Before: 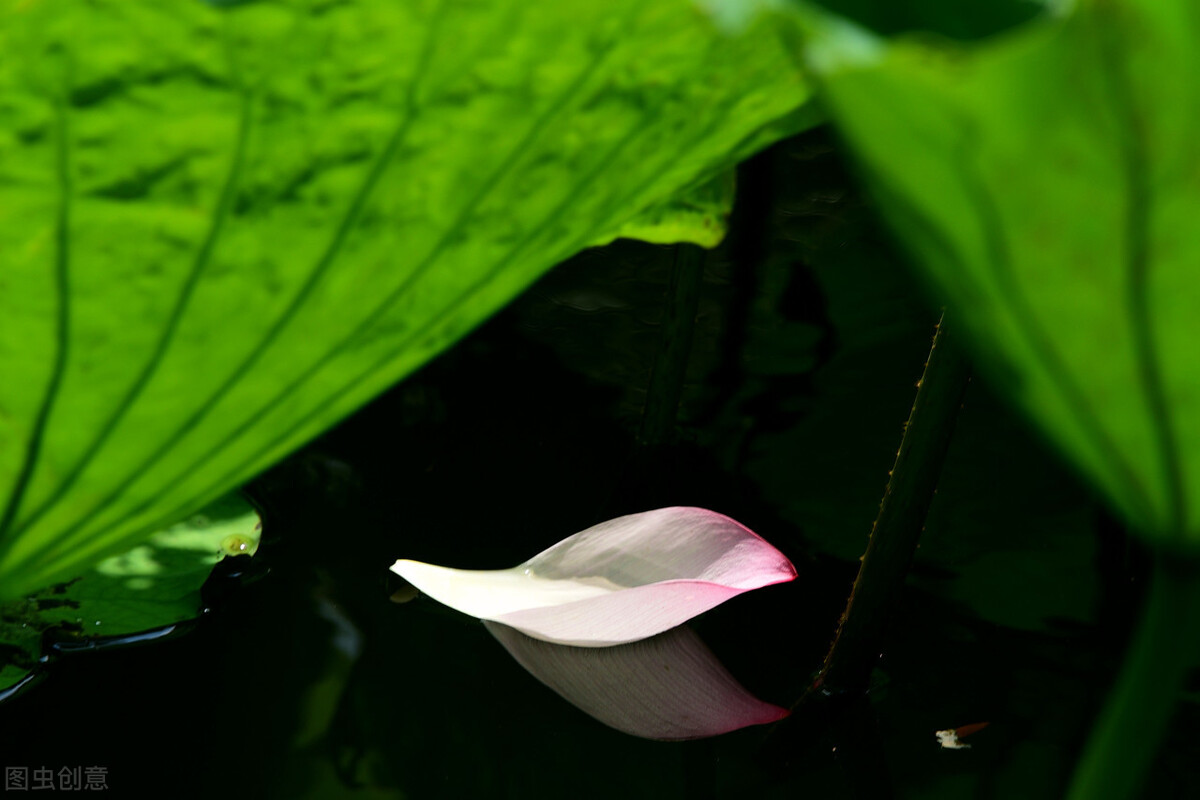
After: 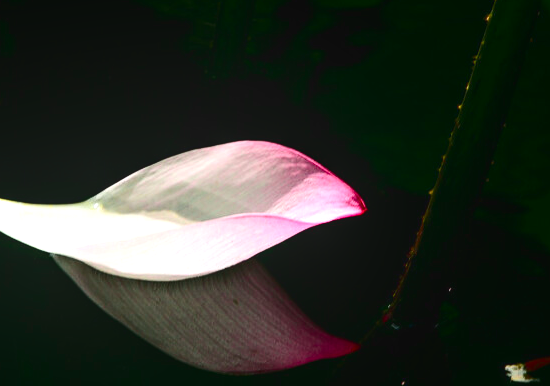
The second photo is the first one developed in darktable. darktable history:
tone curve: curves: ch0 [(0, 0.023) (0.217, 0.19) (0.754, 0.801) (1, 0.977)]; ch1 [(0, 0) (0.392, 0.398) (0.5, 0.5) (0.521, 0.529) (0.56, 0.592) (1, 1)]; ch2 [(0, 0) (0.5, 0.5) (0.579, 0.561) (0.65, 0.657) (1, 1)], color space Lab, independent channels, preserve colors none
tone equalizer: on, module defaults
local contrast: detail 110%
crop: left 35.976%, top 45.819%, right 18.162%, bottom 5.807%
exposure: black level correction 0, exposure 1 EV, compensate exposure bias true, compensate highlight preservation false
contrast brightness saturation: contrast 0.07, brightness -0.13, saturation 0.06
